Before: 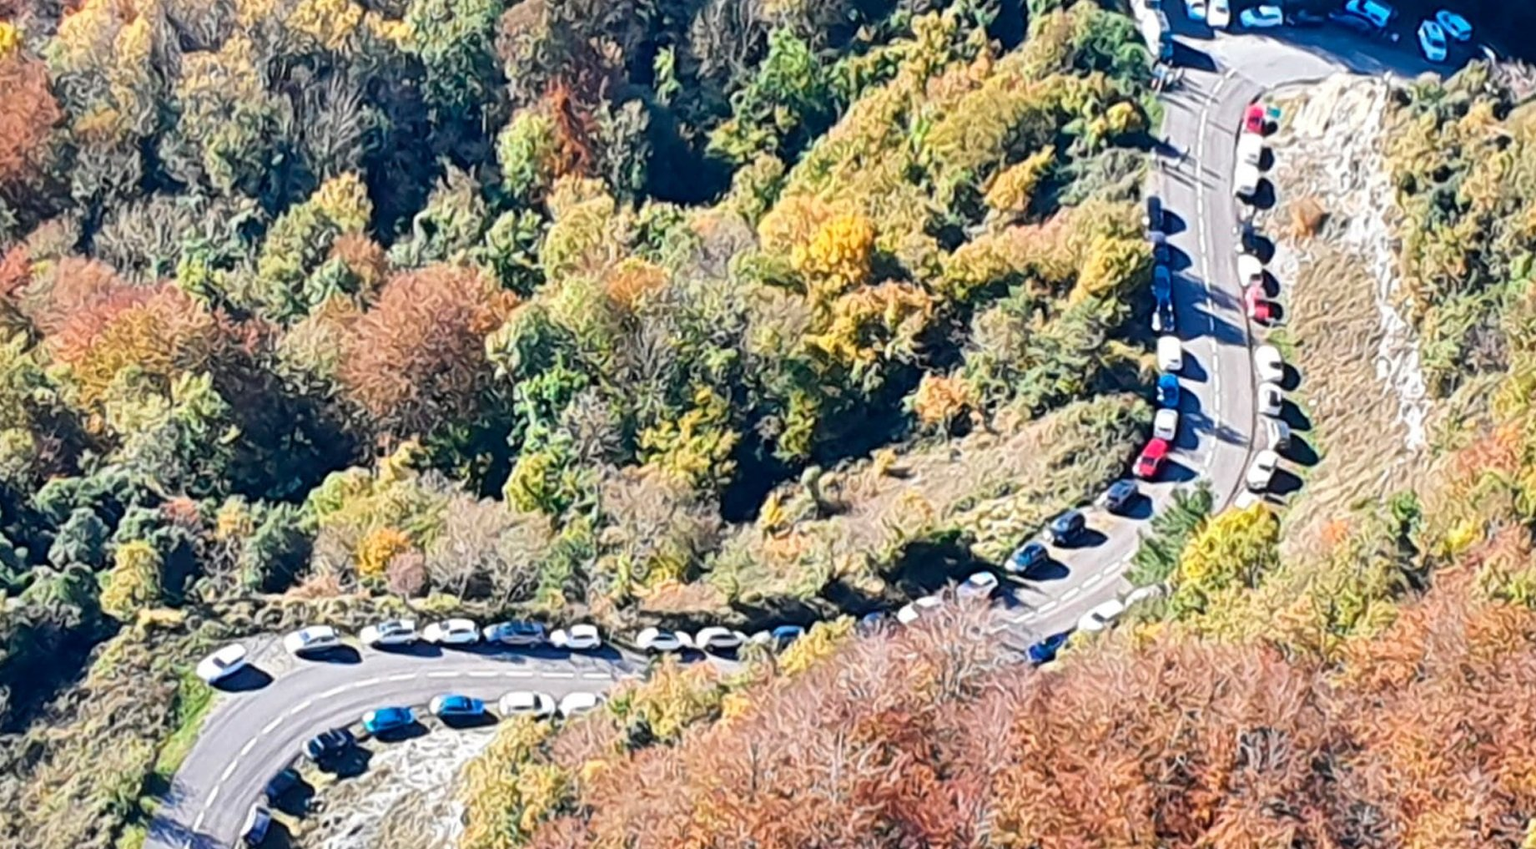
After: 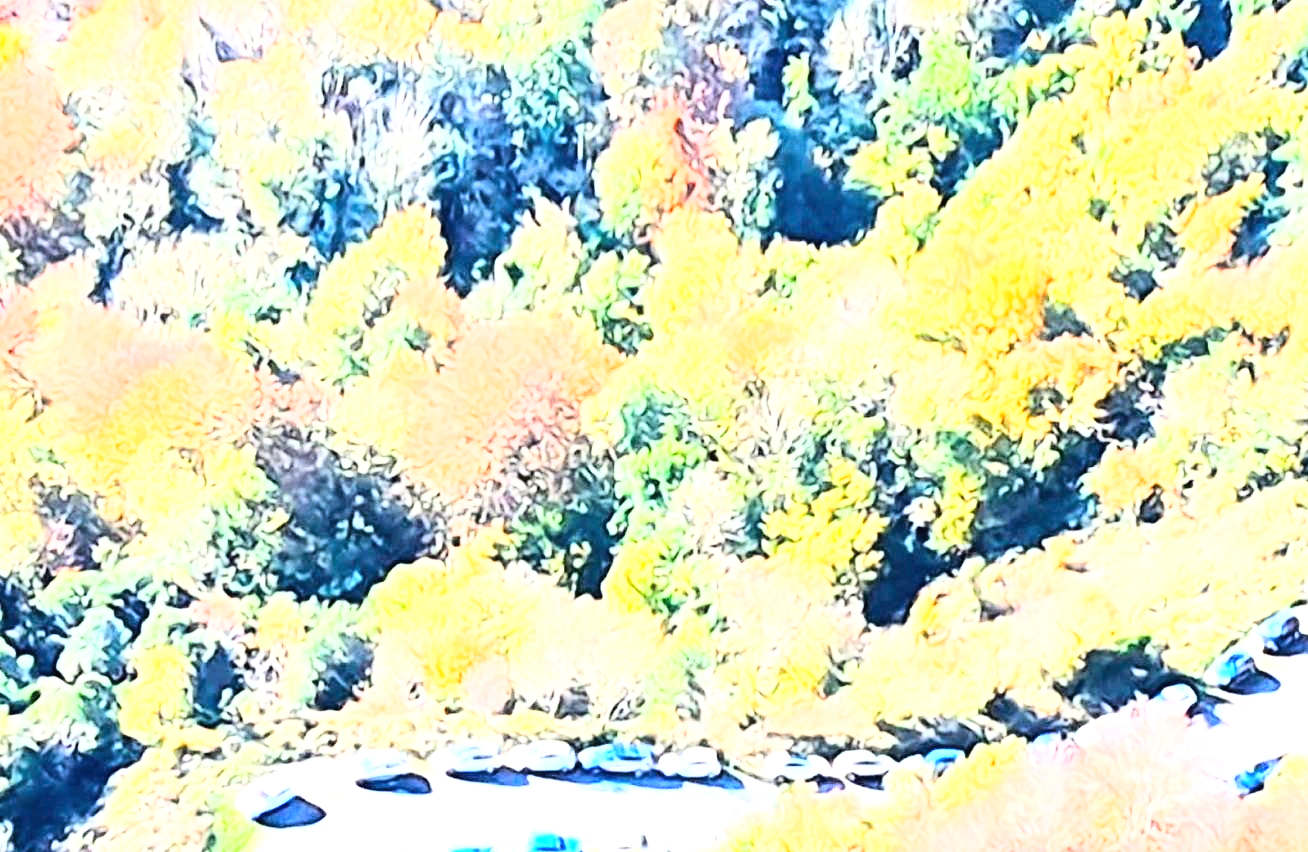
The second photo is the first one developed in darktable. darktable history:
exposure: black level correction 0, exposure 2.103 EV, compensate exposure bias true, compensate highlight preservation false
crop: right 28.946%, bottom 16.182%
base curve: curves: ch0 [(0, 0) (0.007, 0.004) (0.027, 0.03) (0.046, 0.07) (0.207, 0.54) (0.442, 0.872) (0.673, 0.972) (1, 1)]
